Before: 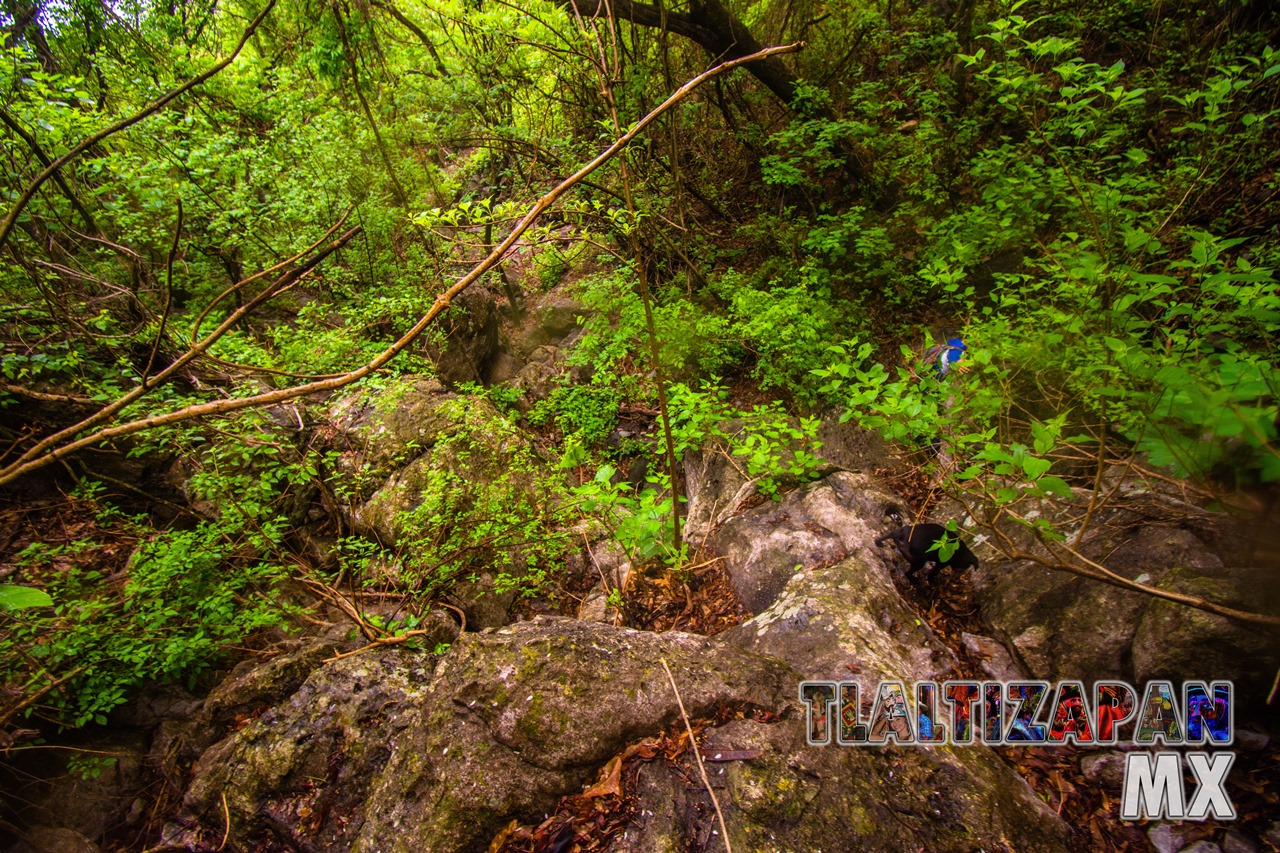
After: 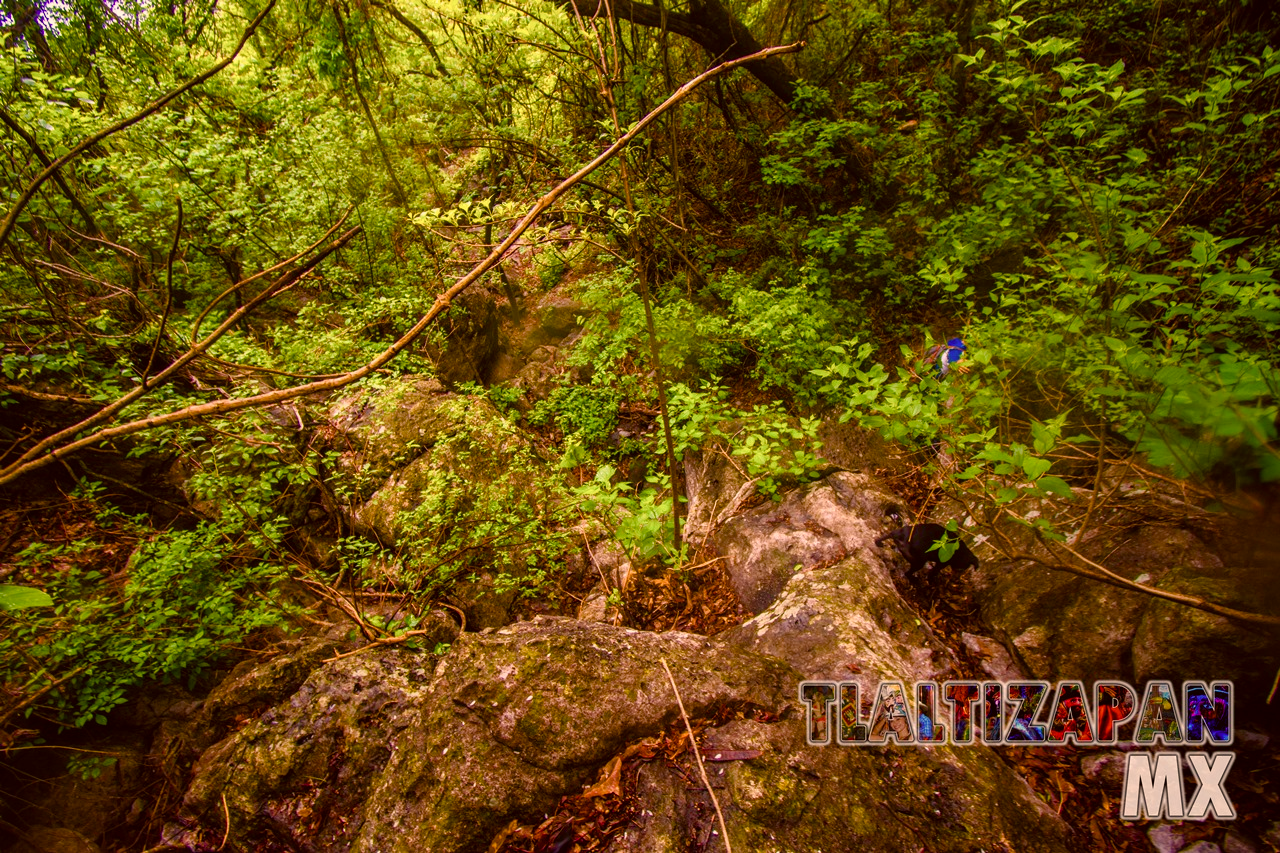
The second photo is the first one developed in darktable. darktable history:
color balance rgb: highlights gain › chroma 3.865%, highlights gain › hue 58.77°, linear chroma grading › global chroma 10.172%, perceptual saturation grading › global saturation 25.012%, perceptual saturation grading › highlights -50.126%, perceptual saturation grading › shadows 30.495%, global vibrance 20%
color correction: highlights a* 6.5, highlights b* 8.31, shadows a* 5.69, shadows b* 7.26, saturation 0.878
